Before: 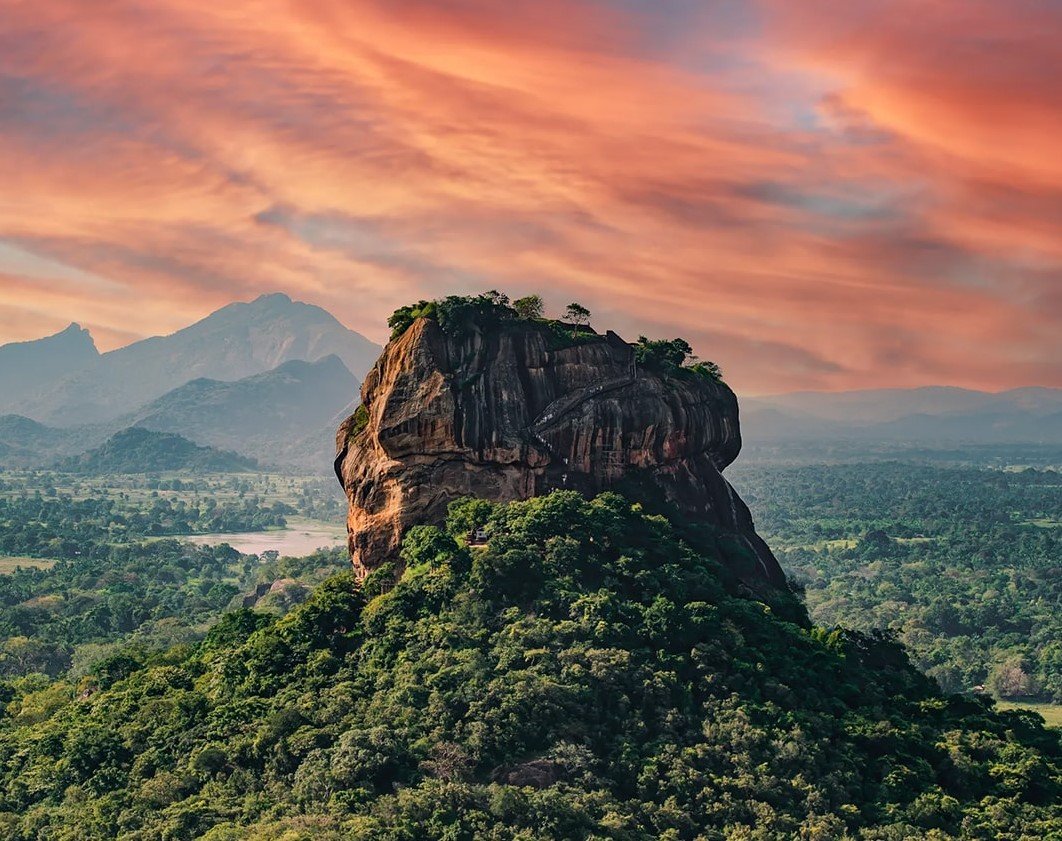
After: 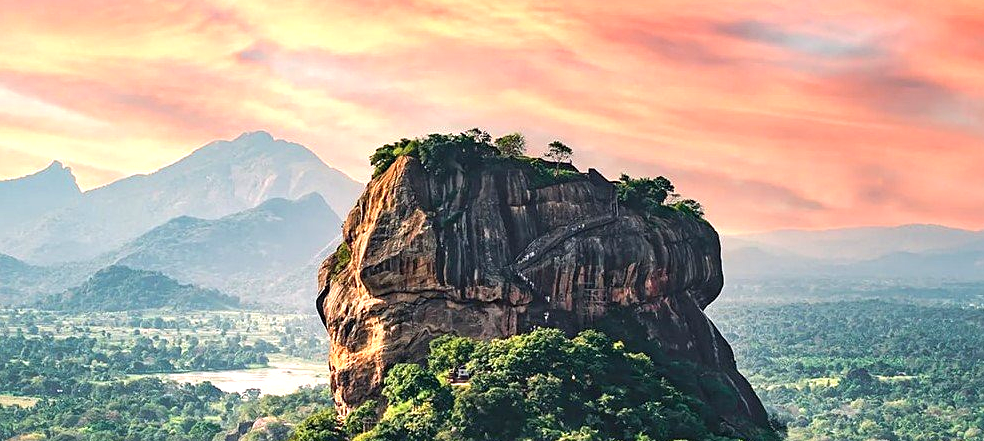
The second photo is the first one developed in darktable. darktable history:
sharpen: amount 0.212
crop: left 1.774%, top 19.29%, right 5.499%, bottom 28.262%
exposure: black level correction 0, exposure 1.102 EV, compensate exposure bias true, compensate highlight preservation false
